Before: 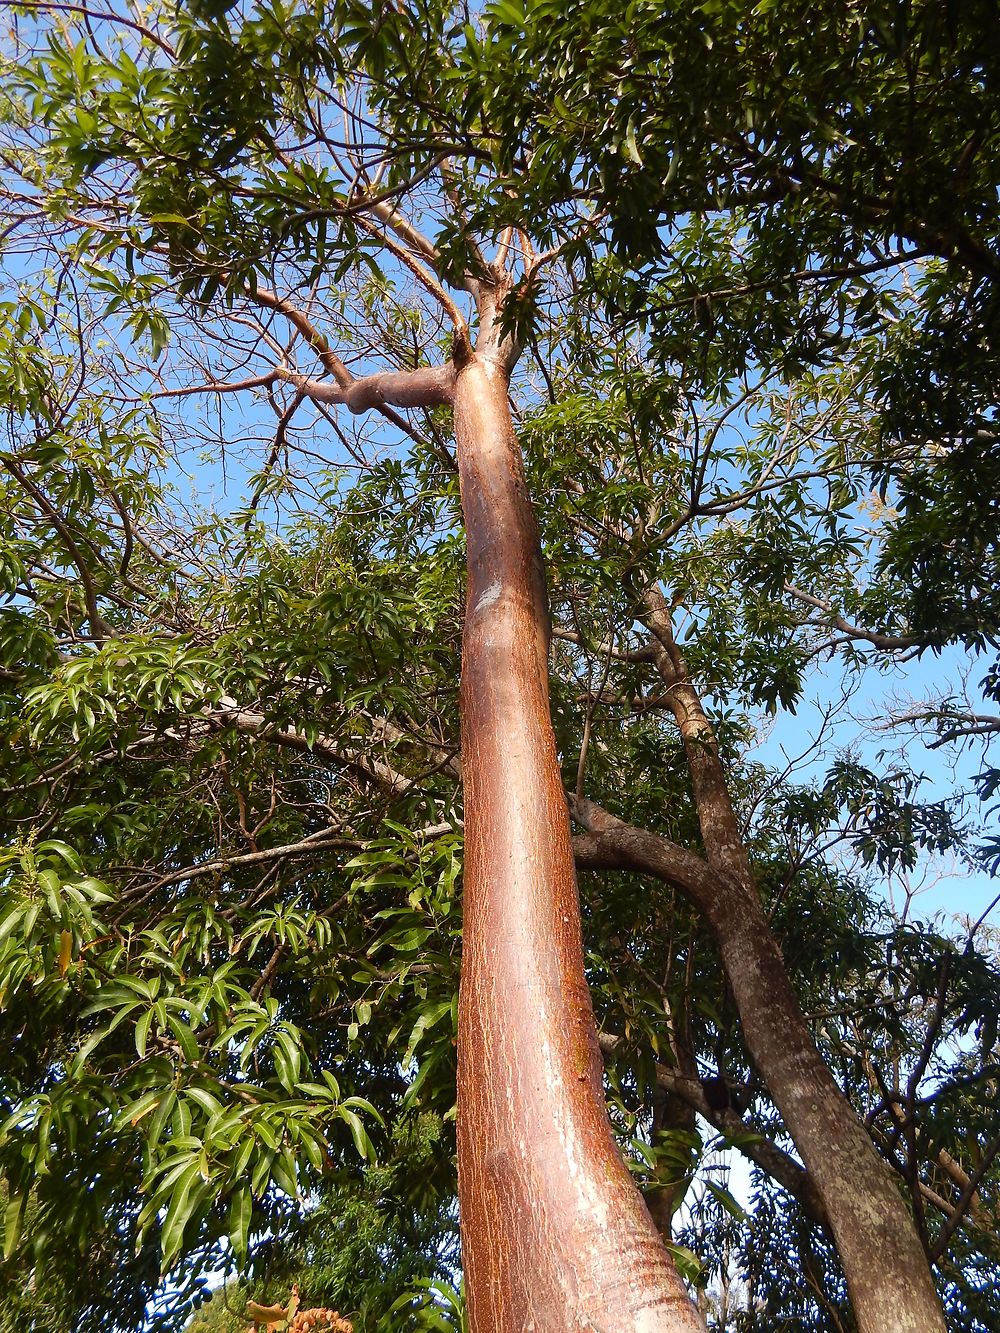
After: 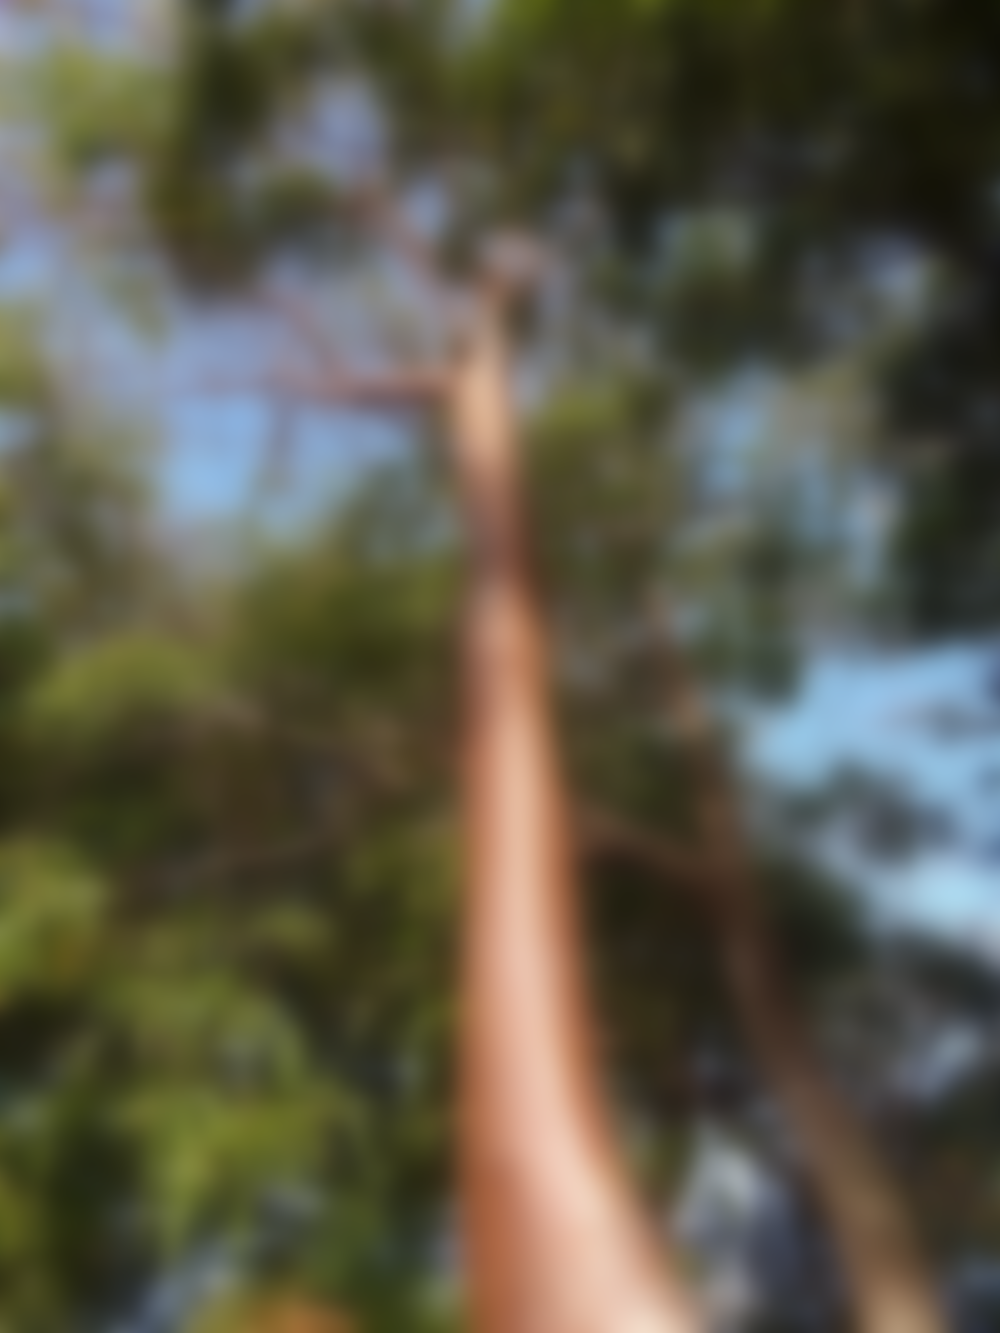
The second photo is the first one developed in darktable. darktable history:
exposure: compensate highlight preservation false
lowpass: radius 16, unbound 0
